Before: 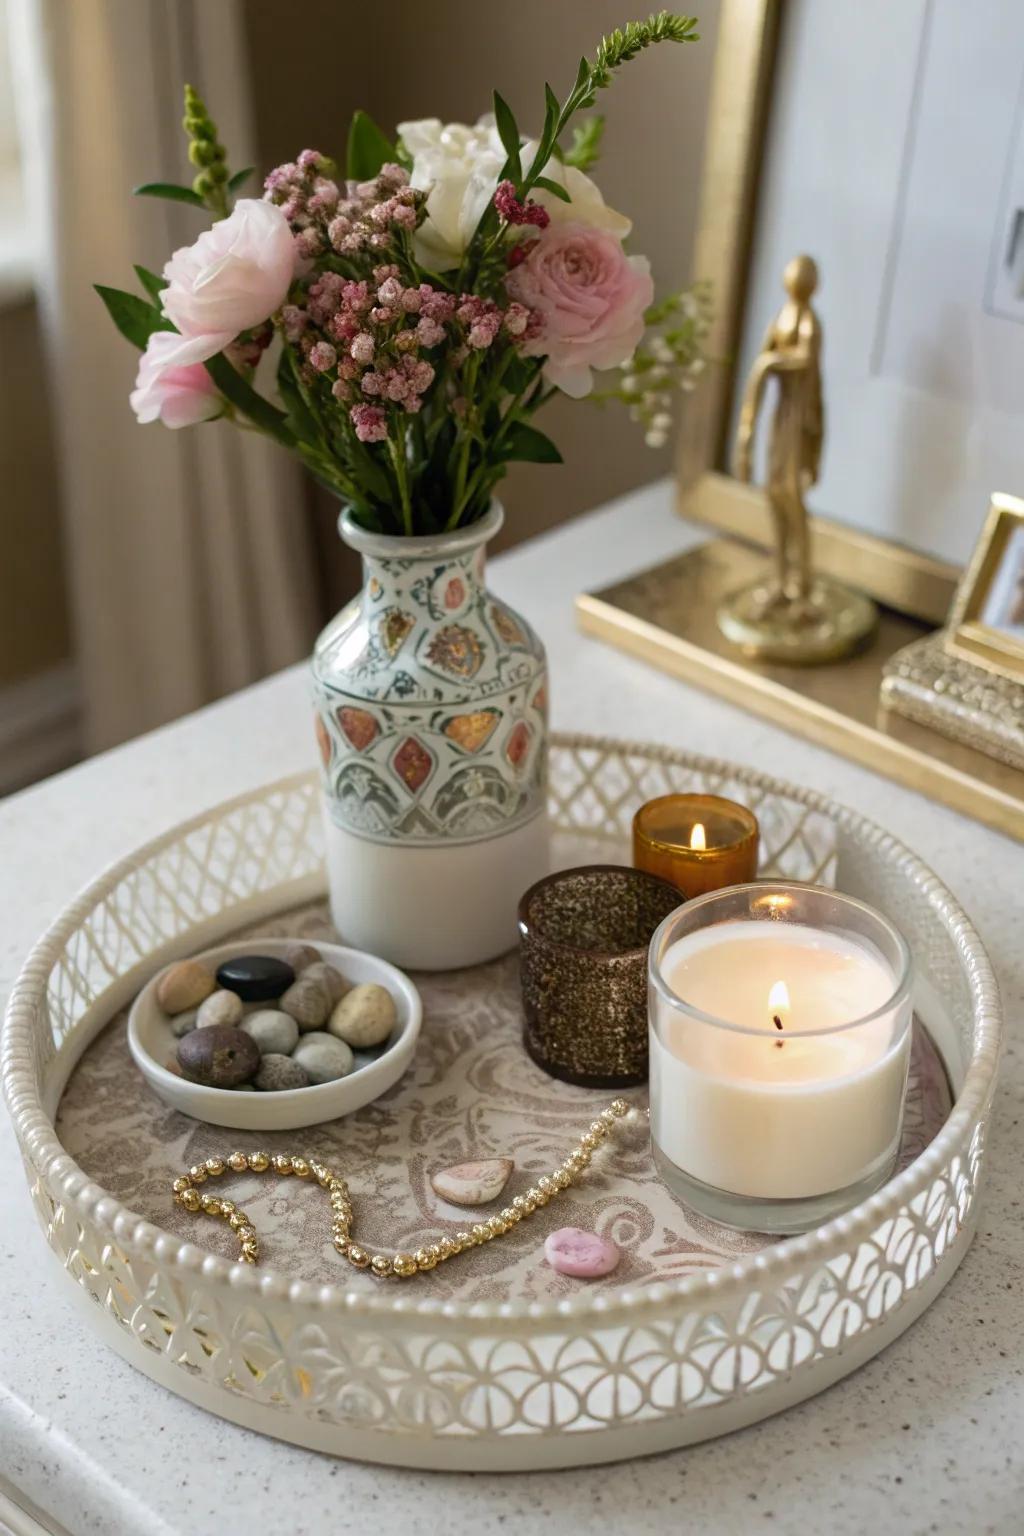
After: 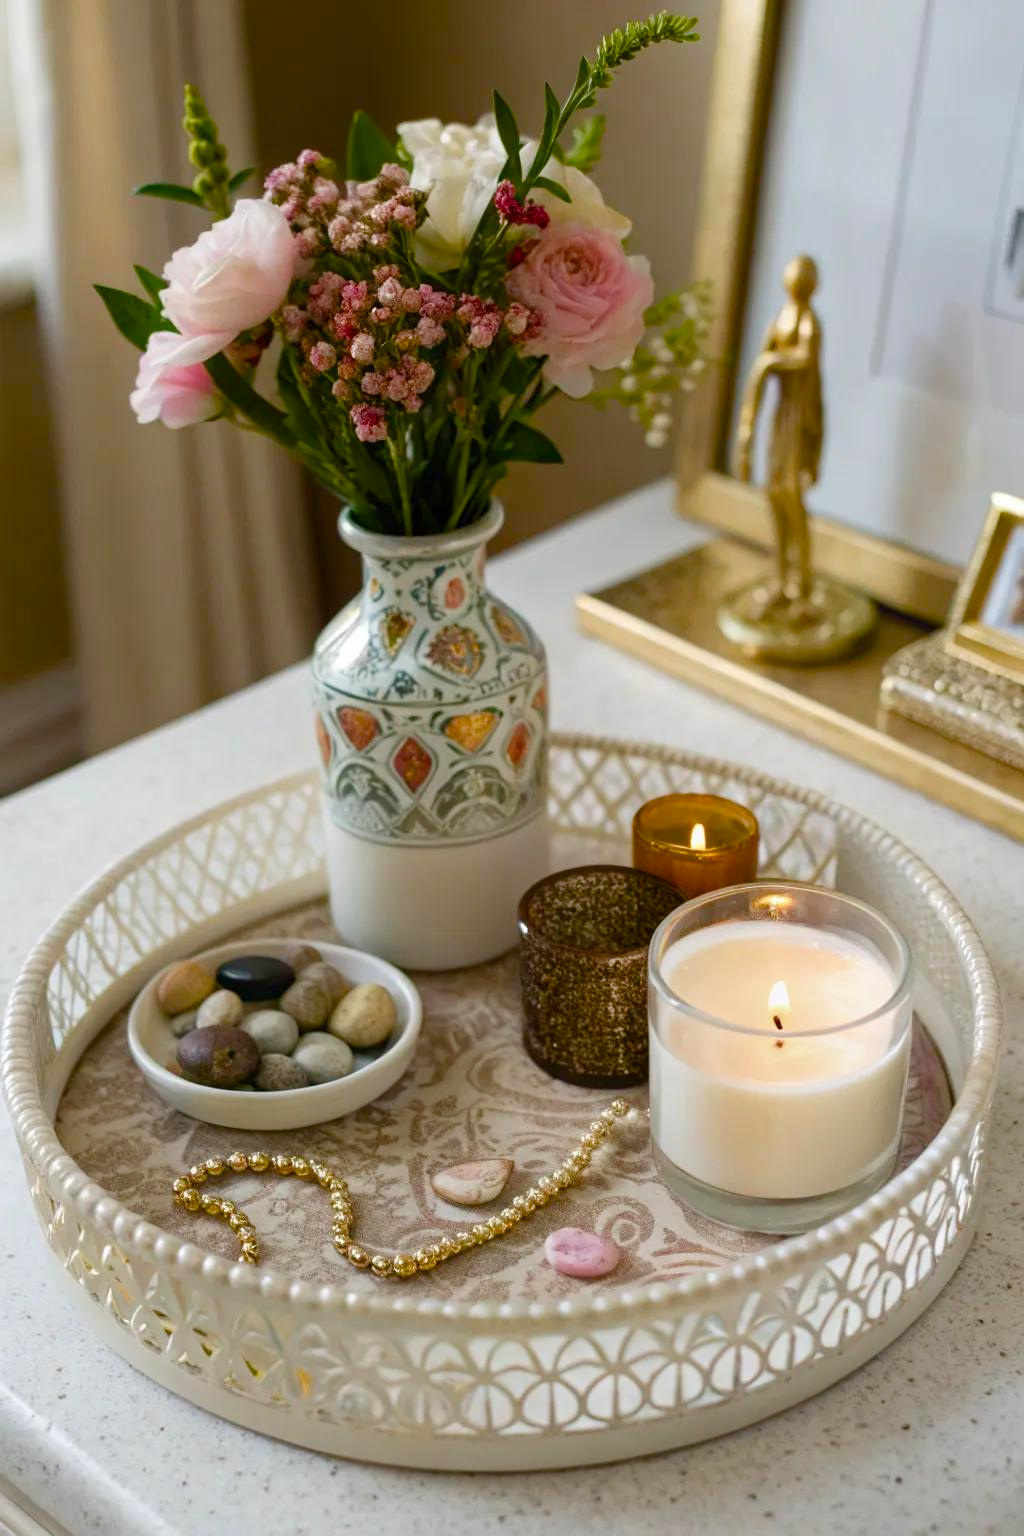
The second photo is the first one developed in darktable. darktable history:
color balance rgb: perceptual saturation grading › global saturation 20%, perceptual saturation grading › highlights -25.271%, perceptual saturation grading › shadows 50.322%, global vibrance 20%
